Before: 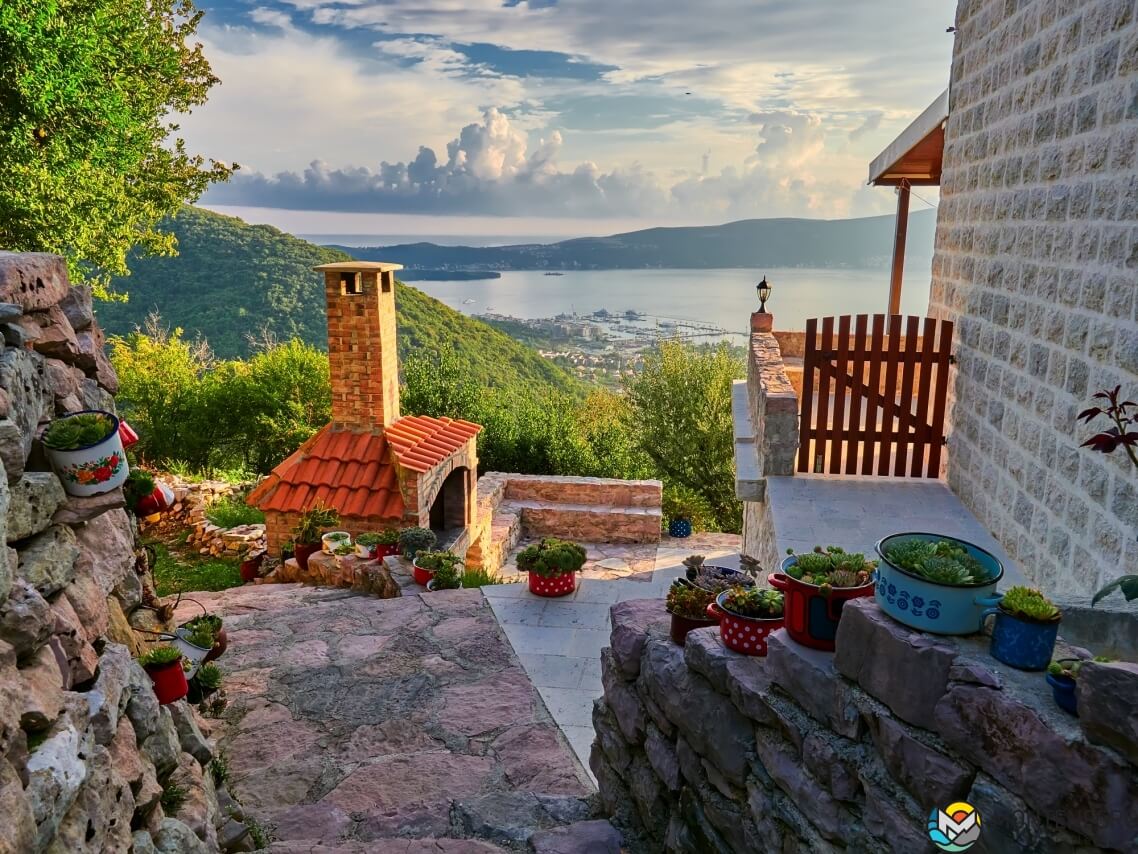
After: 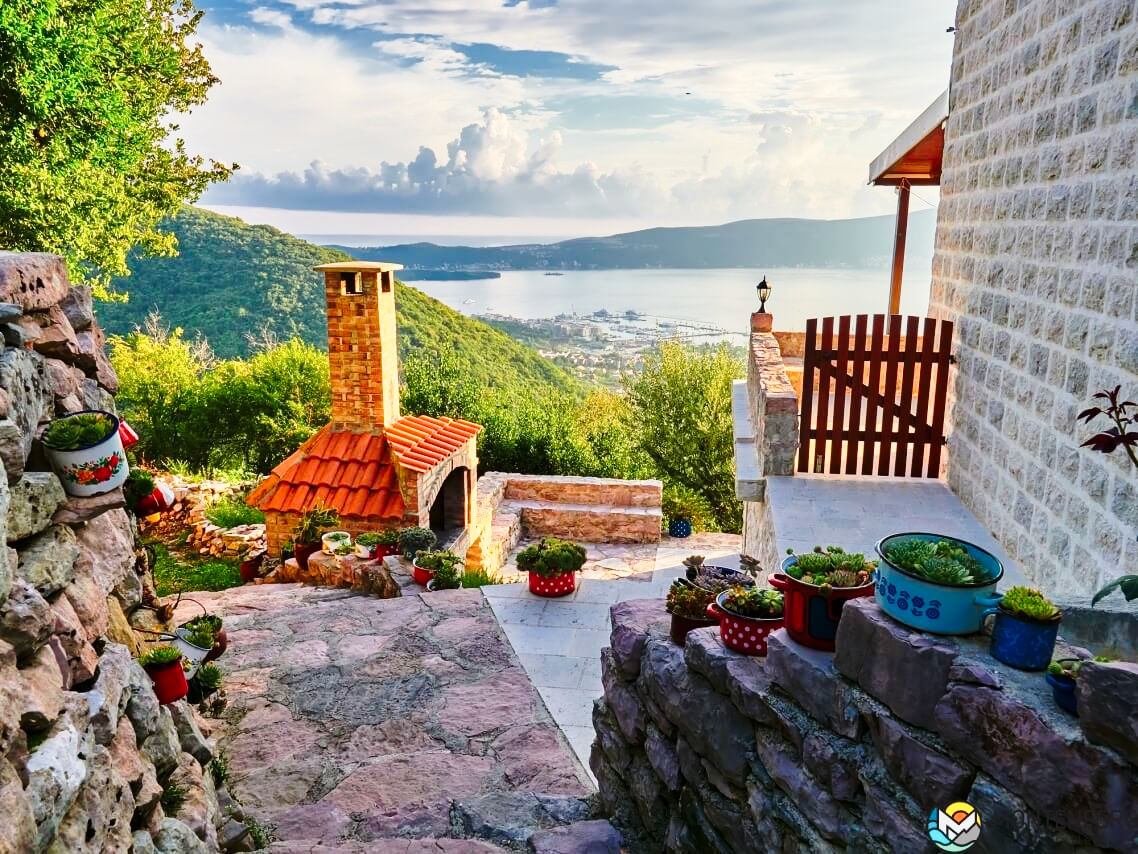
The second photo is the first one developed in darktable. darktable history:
shadows and highlights: shadows 4.1, highlights -17.6, soften with gaussian
base curve: curves: ch0 [(0, 0) (0.028, 0.03) (0.121, 0.232) (0.46, 0.748) (0.859, 0.968) (1, 1)], preserve colors none
